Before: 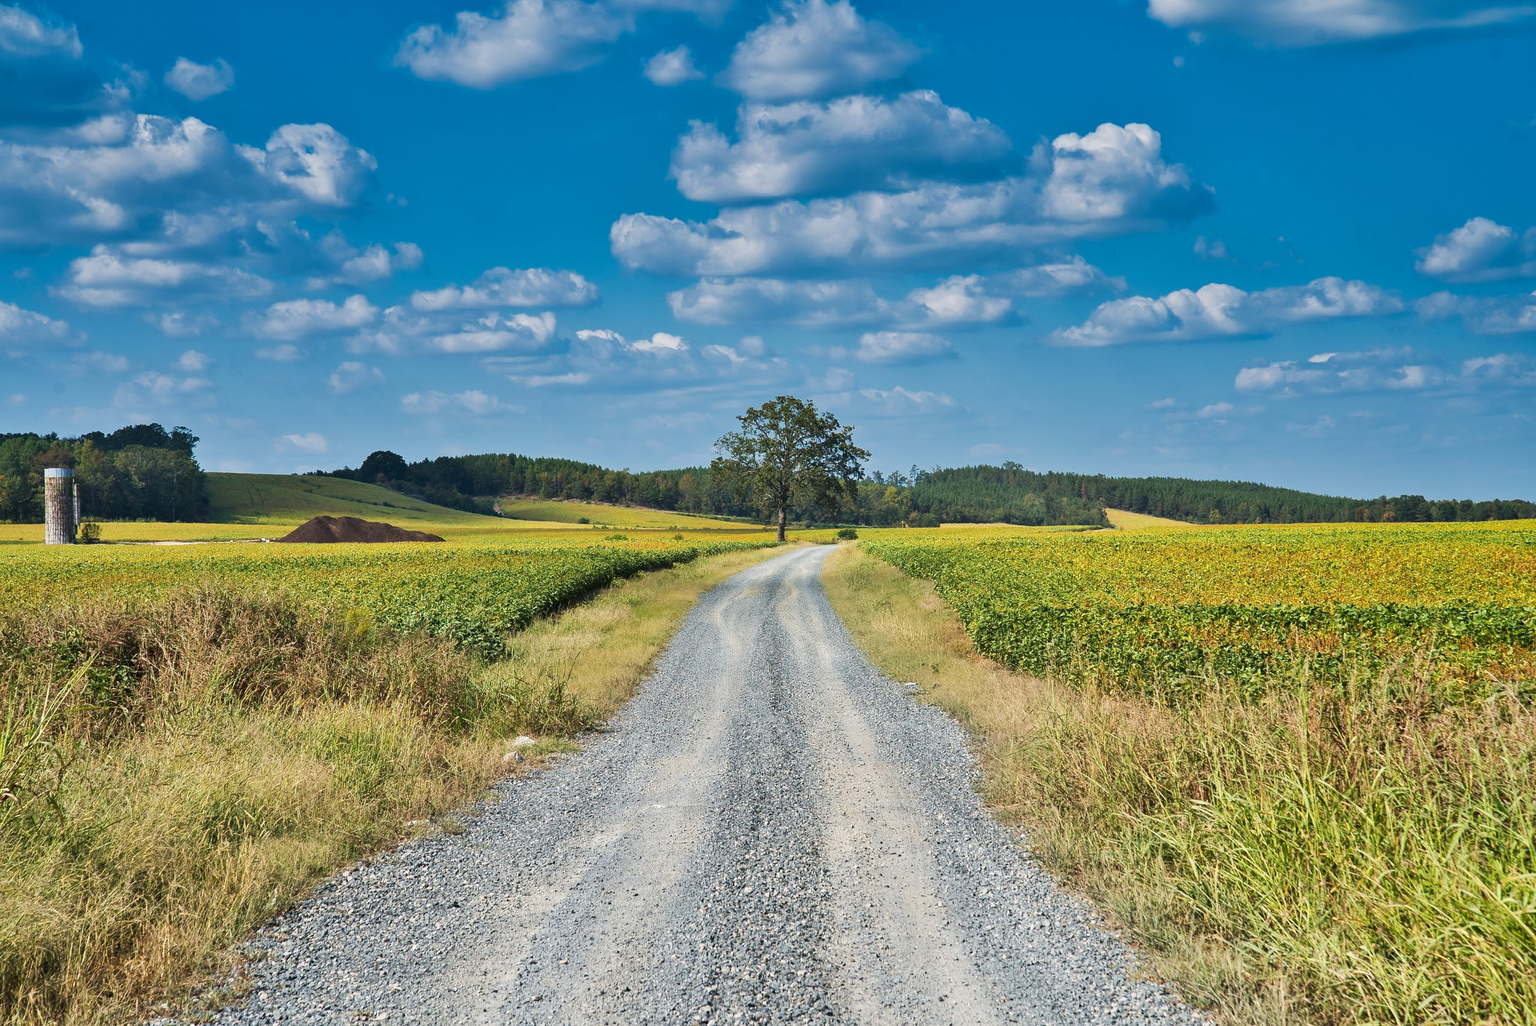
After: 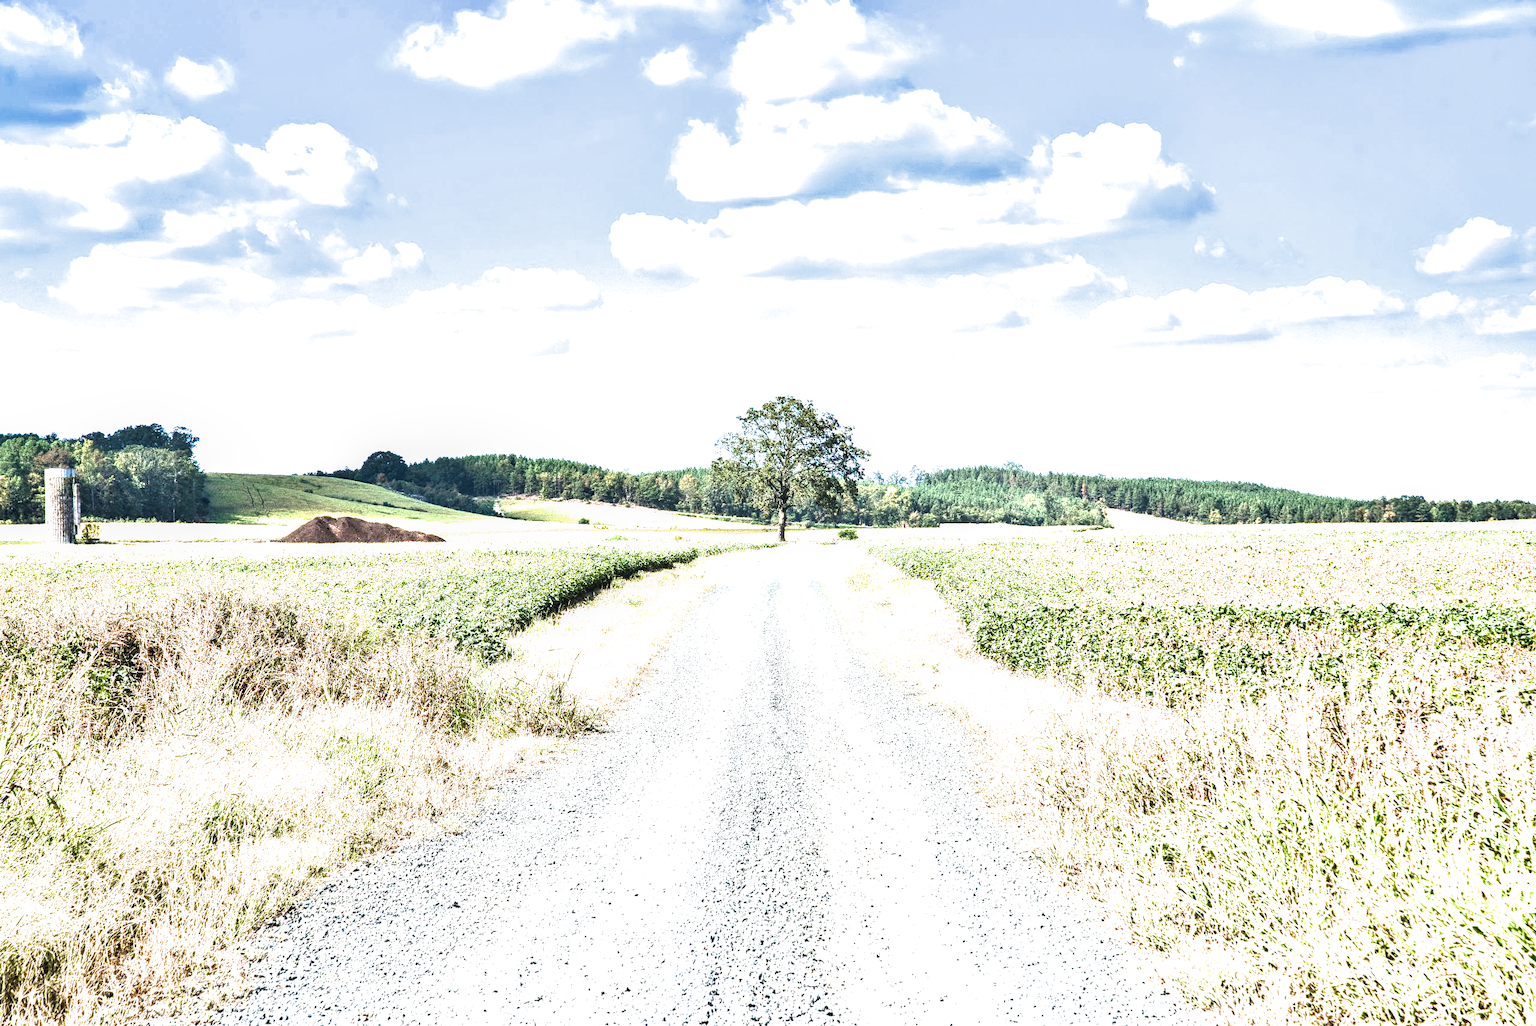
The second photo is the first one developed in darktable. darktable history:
exposure: black level correction 0, exposure 1.986 EV, compensate highlight preservation false
shadows and highlights: shadows 37.18, highlights -27.83, soften with gaussian
local contrast: on, module defaults
filmic rgb: black relative exposure -8.2 EV, white relative exposure 2.22 EV, threshold 5.98 EV, hardness 7.18, latitude 85.2%, contrast 1.685, highlights saturation mix -3.55%, shadows ↔ highlights balance -2.19%, enable highlight reconstruction true
